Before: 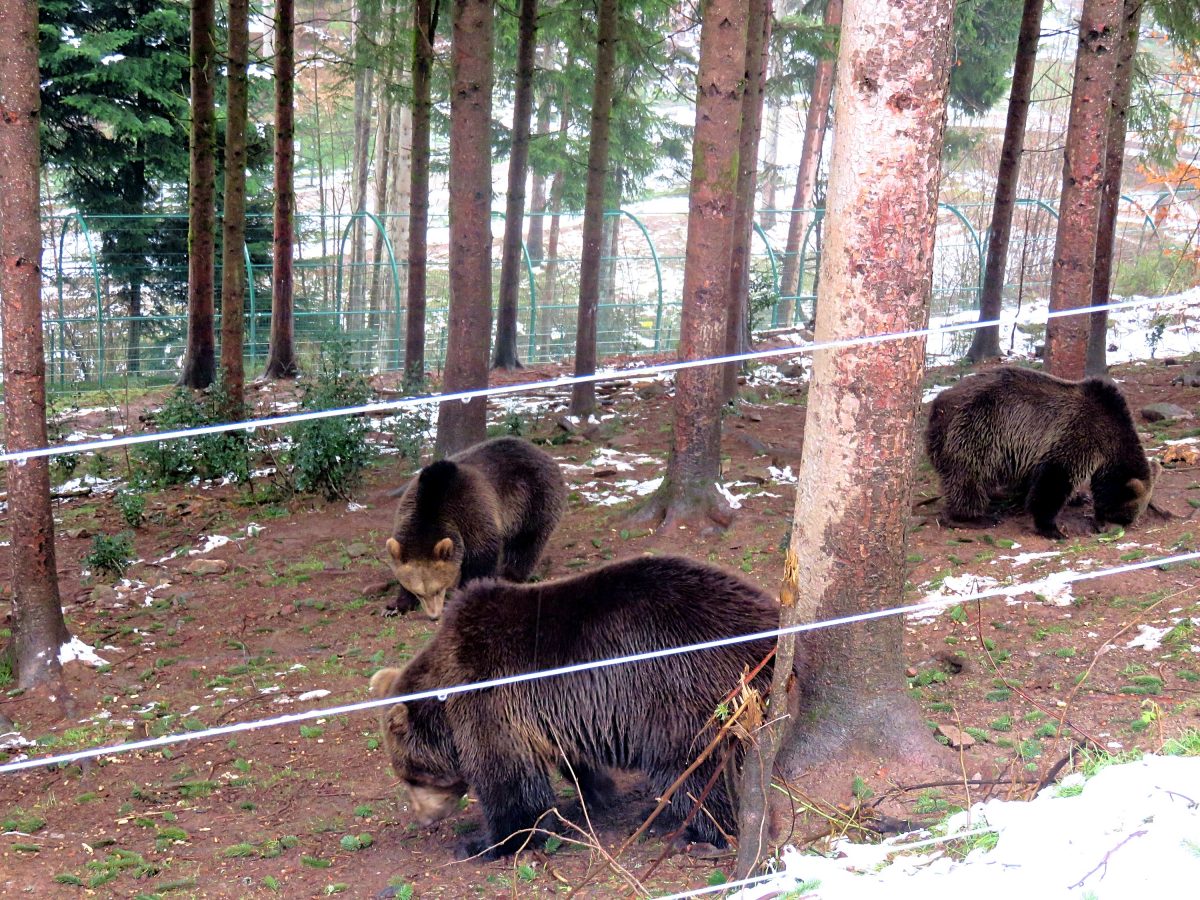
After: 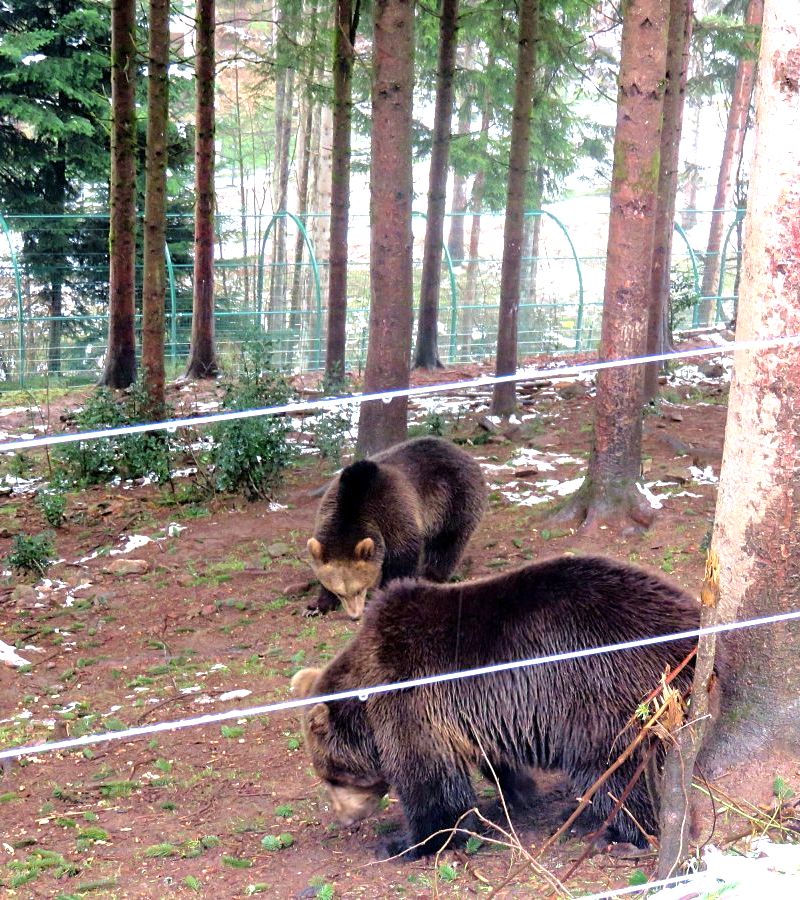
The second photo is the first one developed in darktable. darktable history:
exposure: exposure 0.559 EV, compensate highlight preservation false
crop and rotate: left 6.617%, right 26.717%
